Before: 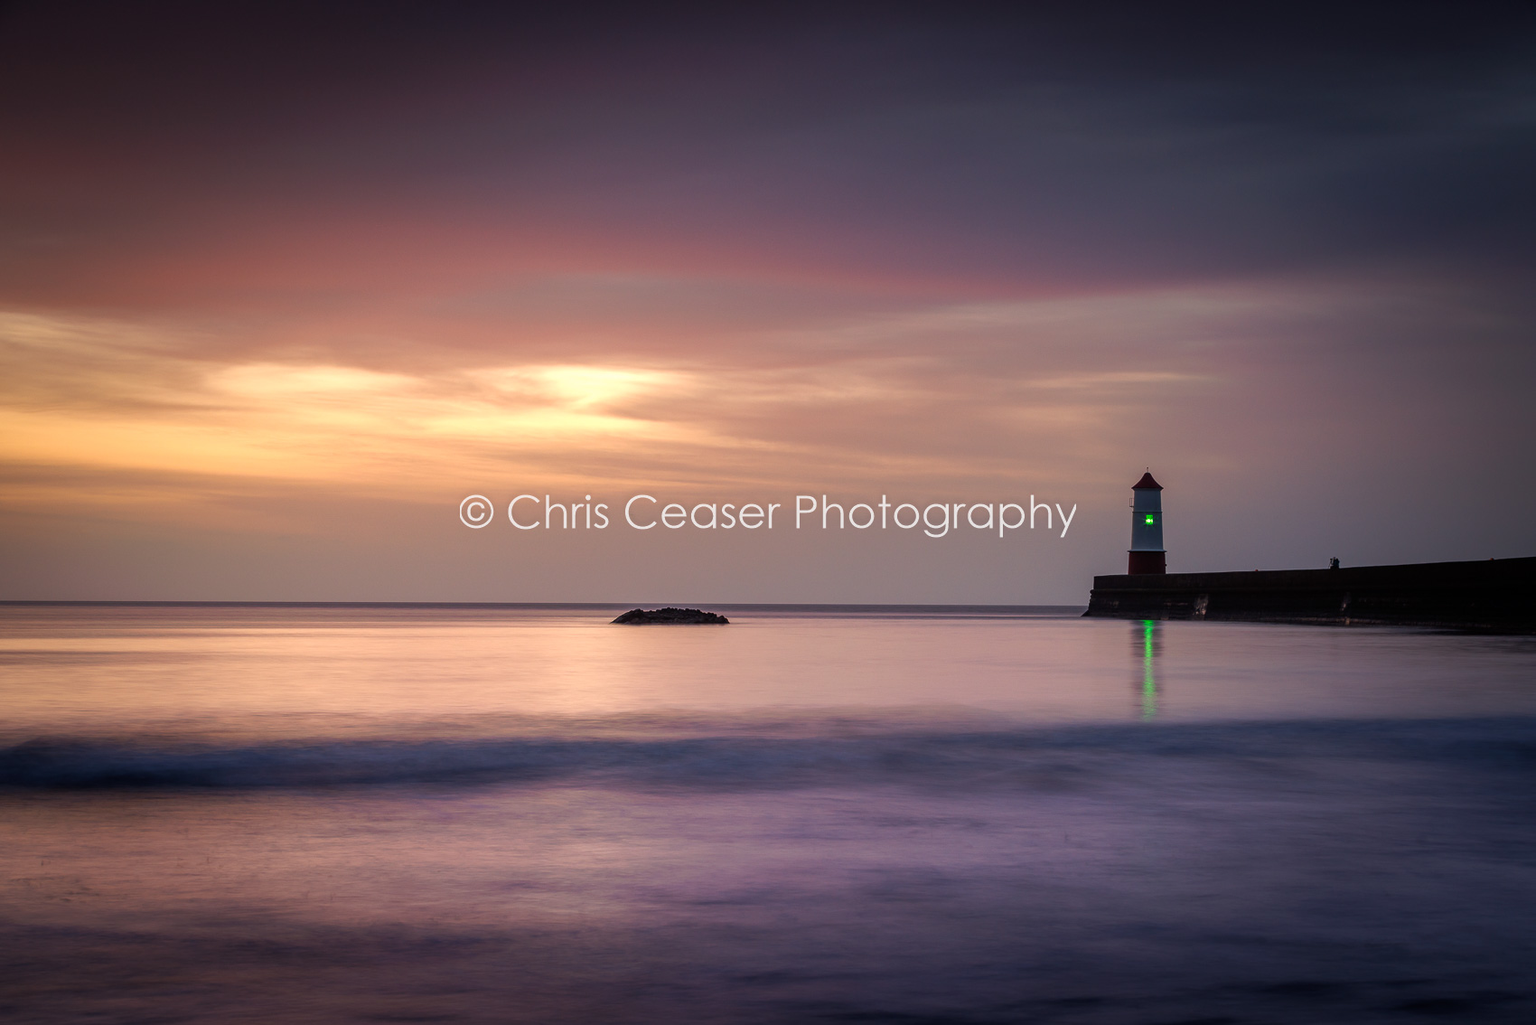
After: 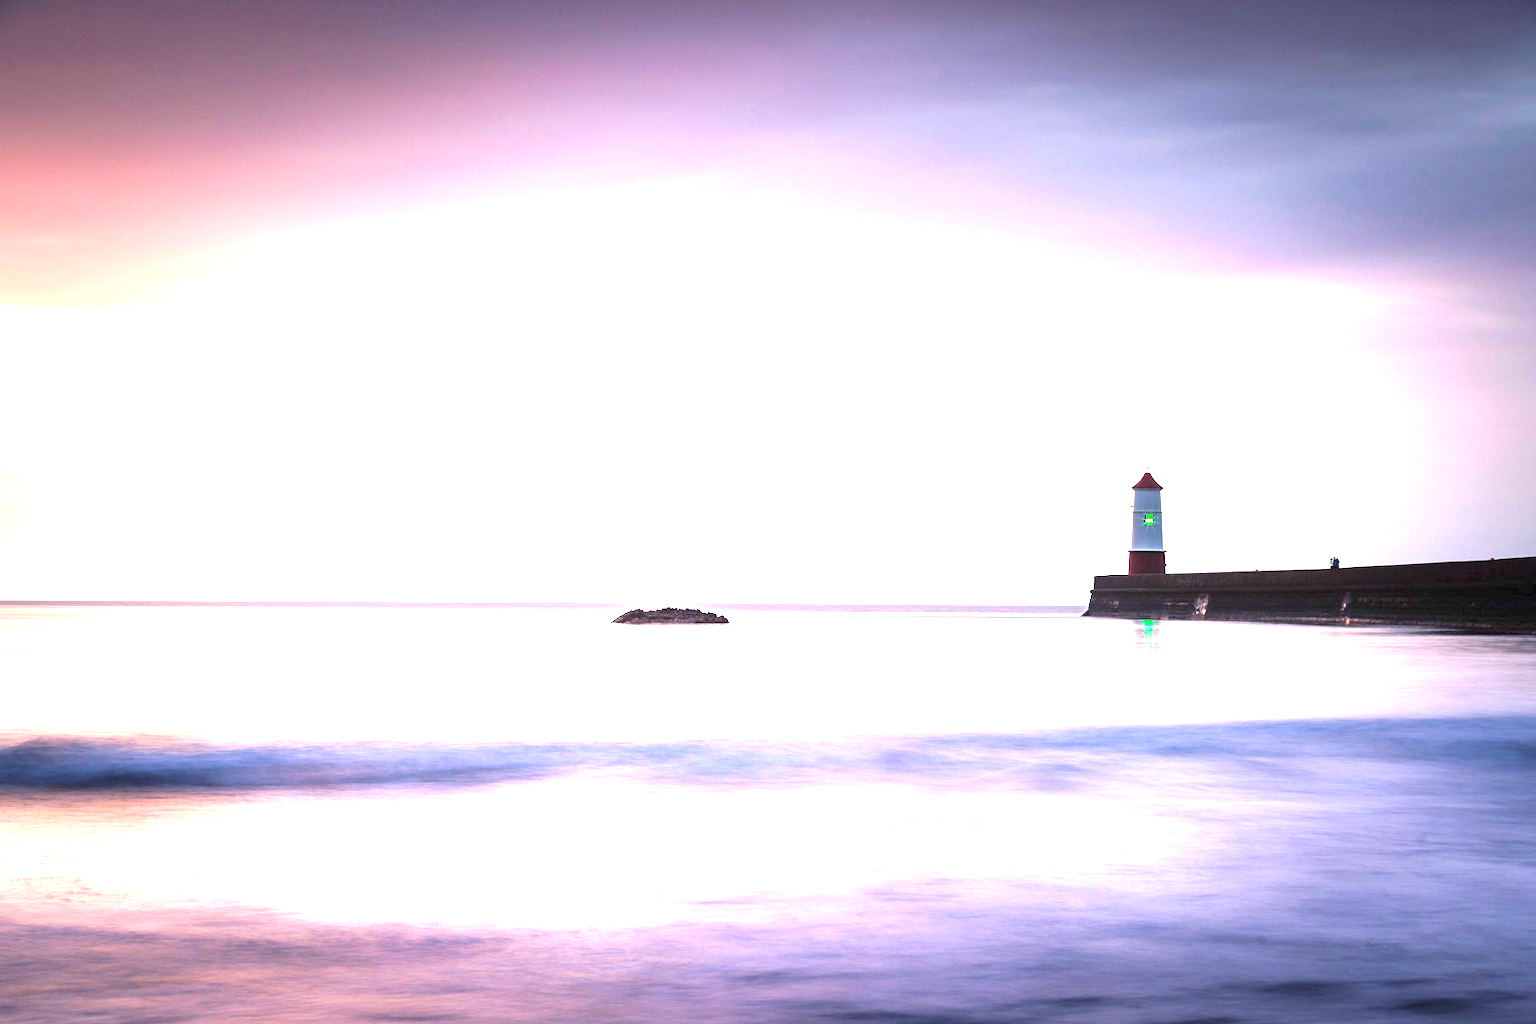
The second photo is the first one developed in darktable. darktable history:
exposure: black level correction 0, exposure 1.955 EV, compensate exposure bias true, compensate highlight preservation false
